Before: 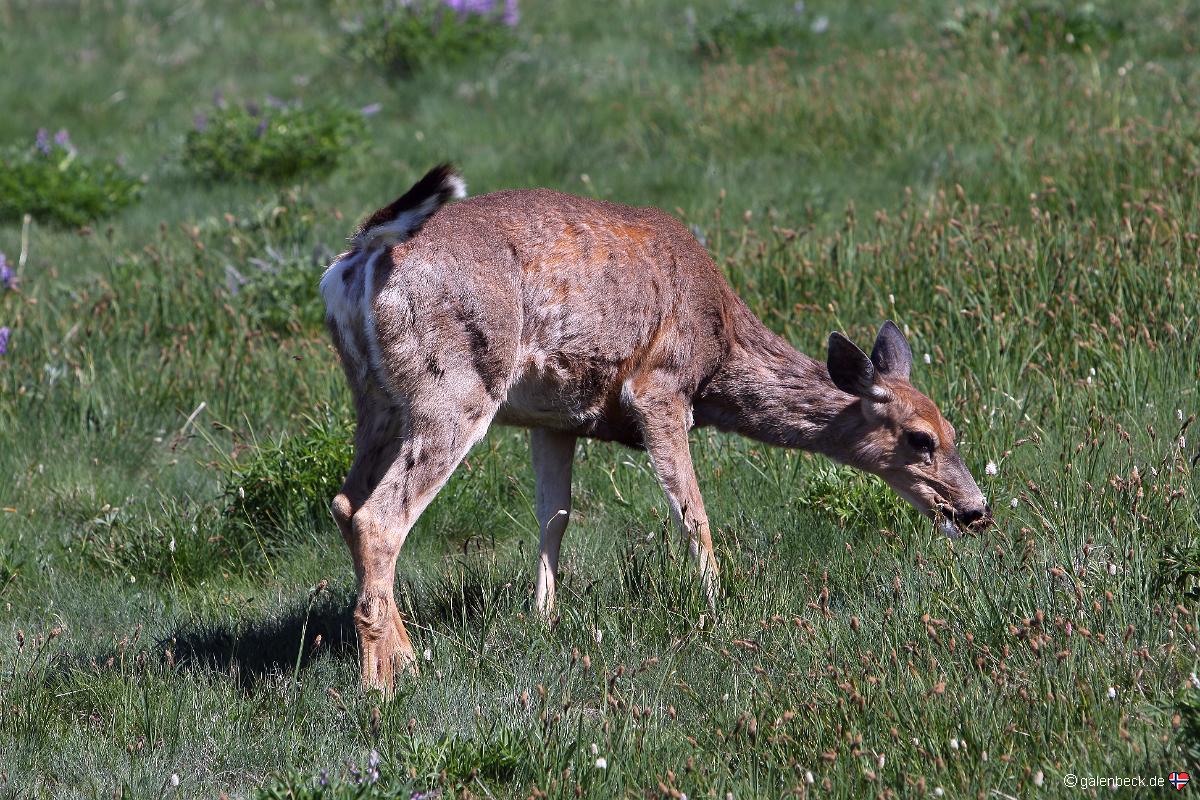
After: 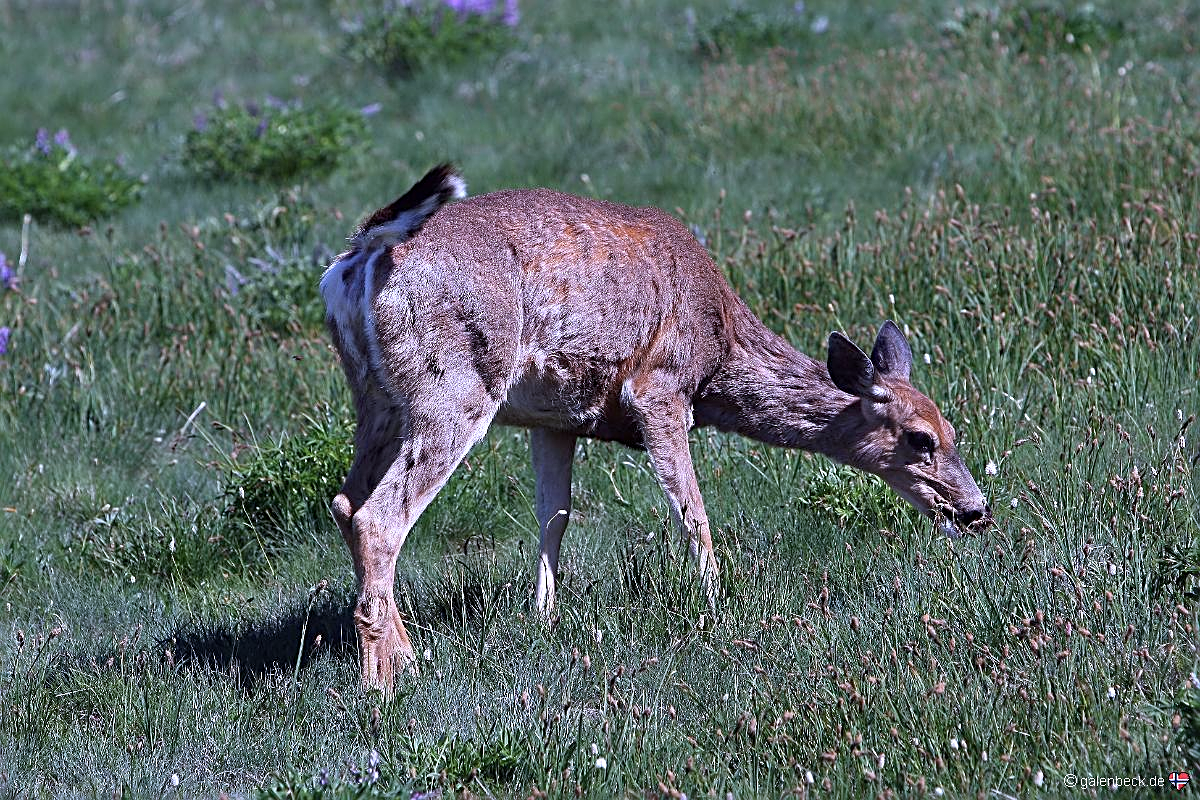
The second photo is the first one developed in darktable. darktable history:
color calibration: illuminant as shot in camera, x 0.379, y 0.396, temperature 4138.76 K
sharpen: radius 2.543, amount 0.636
white balance: emerald 1
